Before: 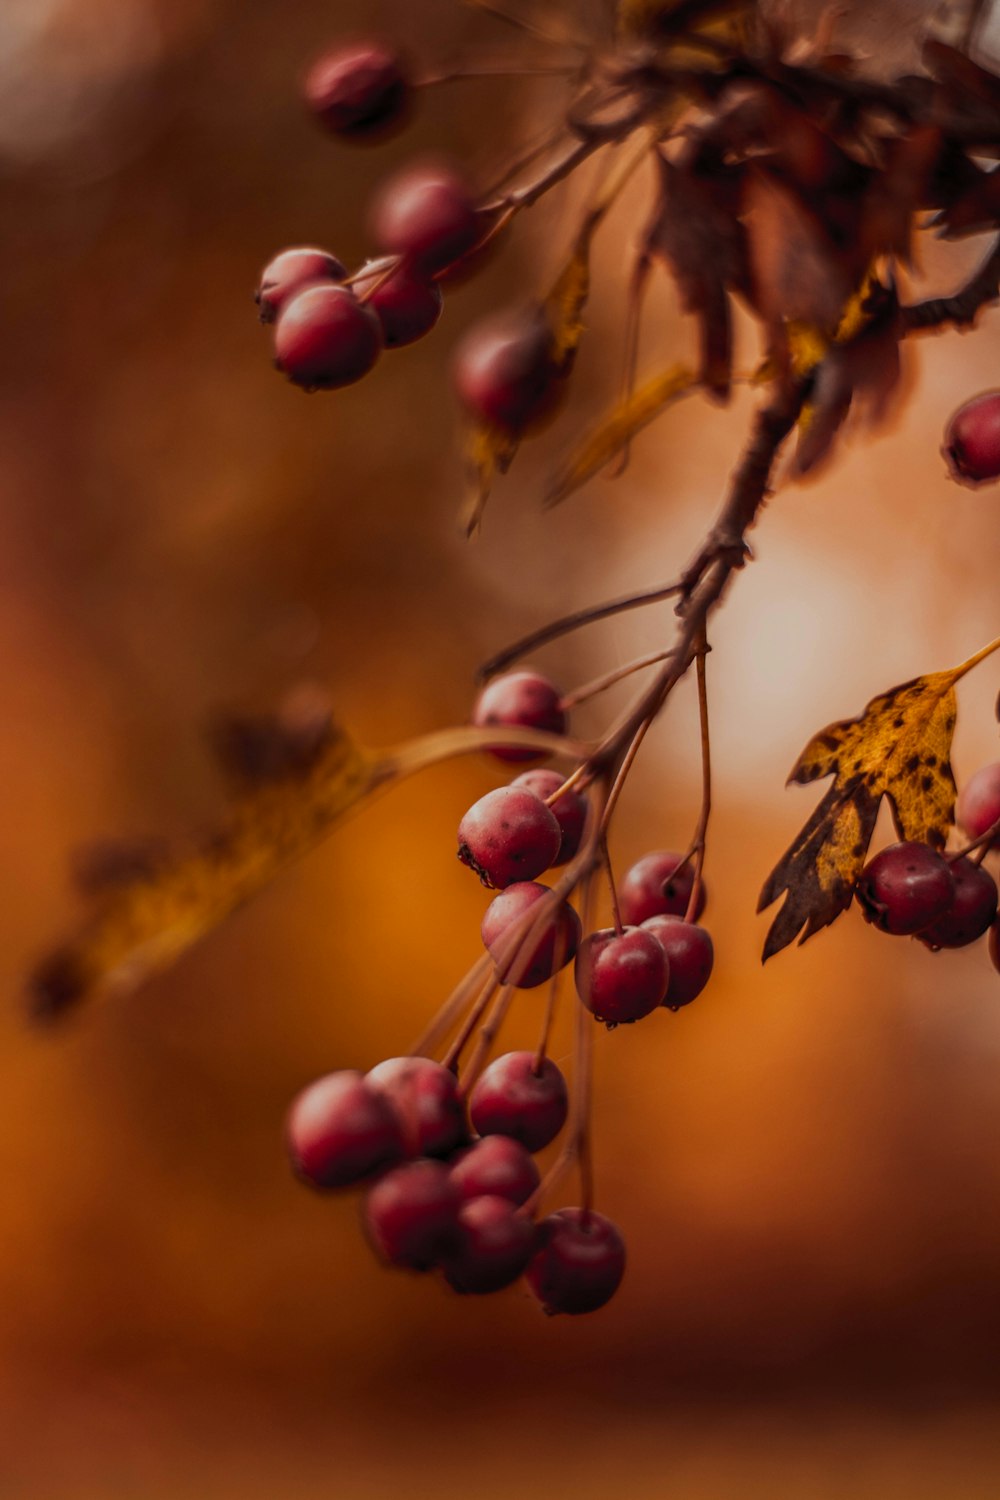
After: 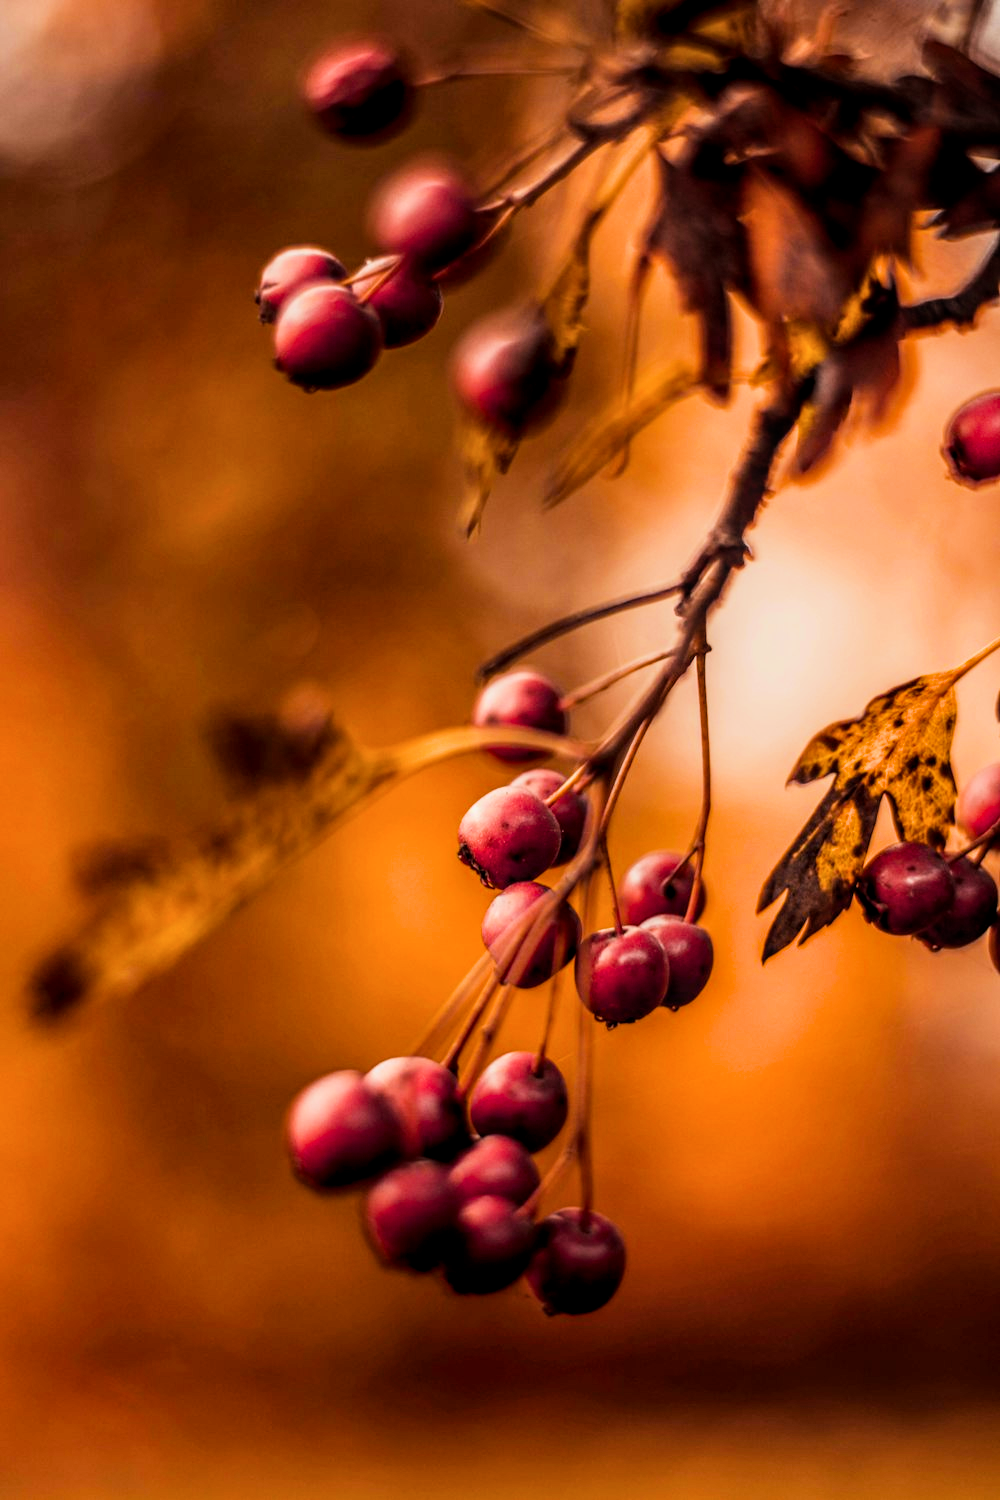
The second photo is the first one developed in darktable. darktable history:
local contrast: on, module defaults
color balance rgb: perceptual saturation grading › global saturation 20%, global vibrance 10%
exposure: black level correction 0, exposure 1 EV, compensate exposure bias true, compensate highlight preservation false
filmic rgb: black relative exposure -7 EV, hardness 3.74, contrast 1.3
